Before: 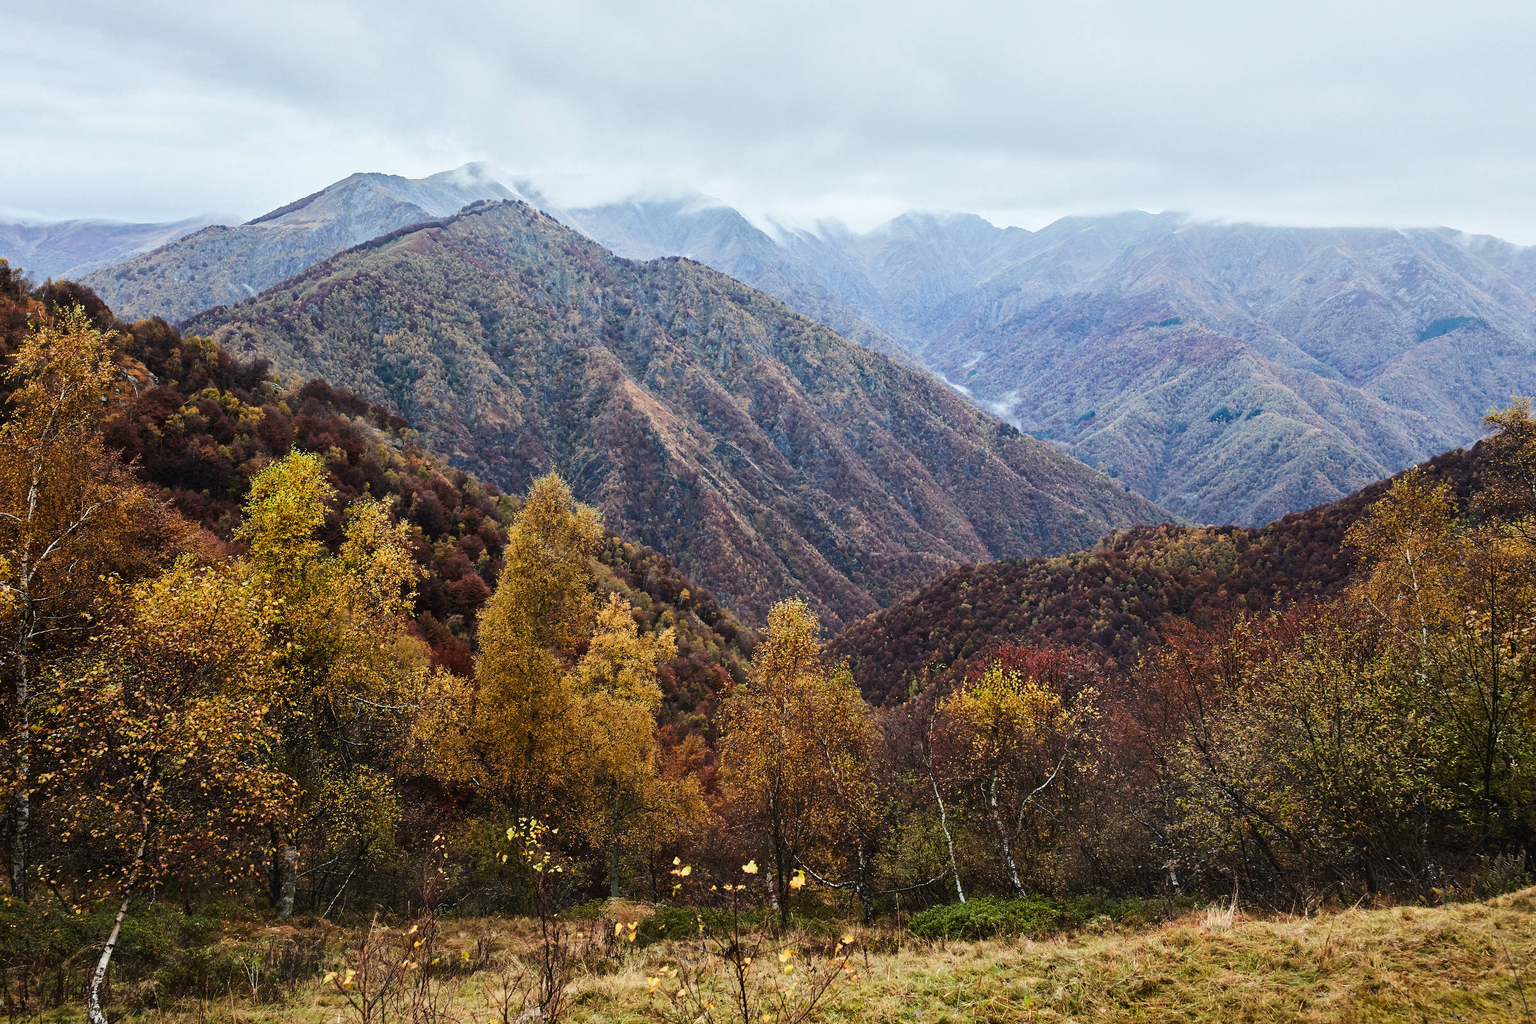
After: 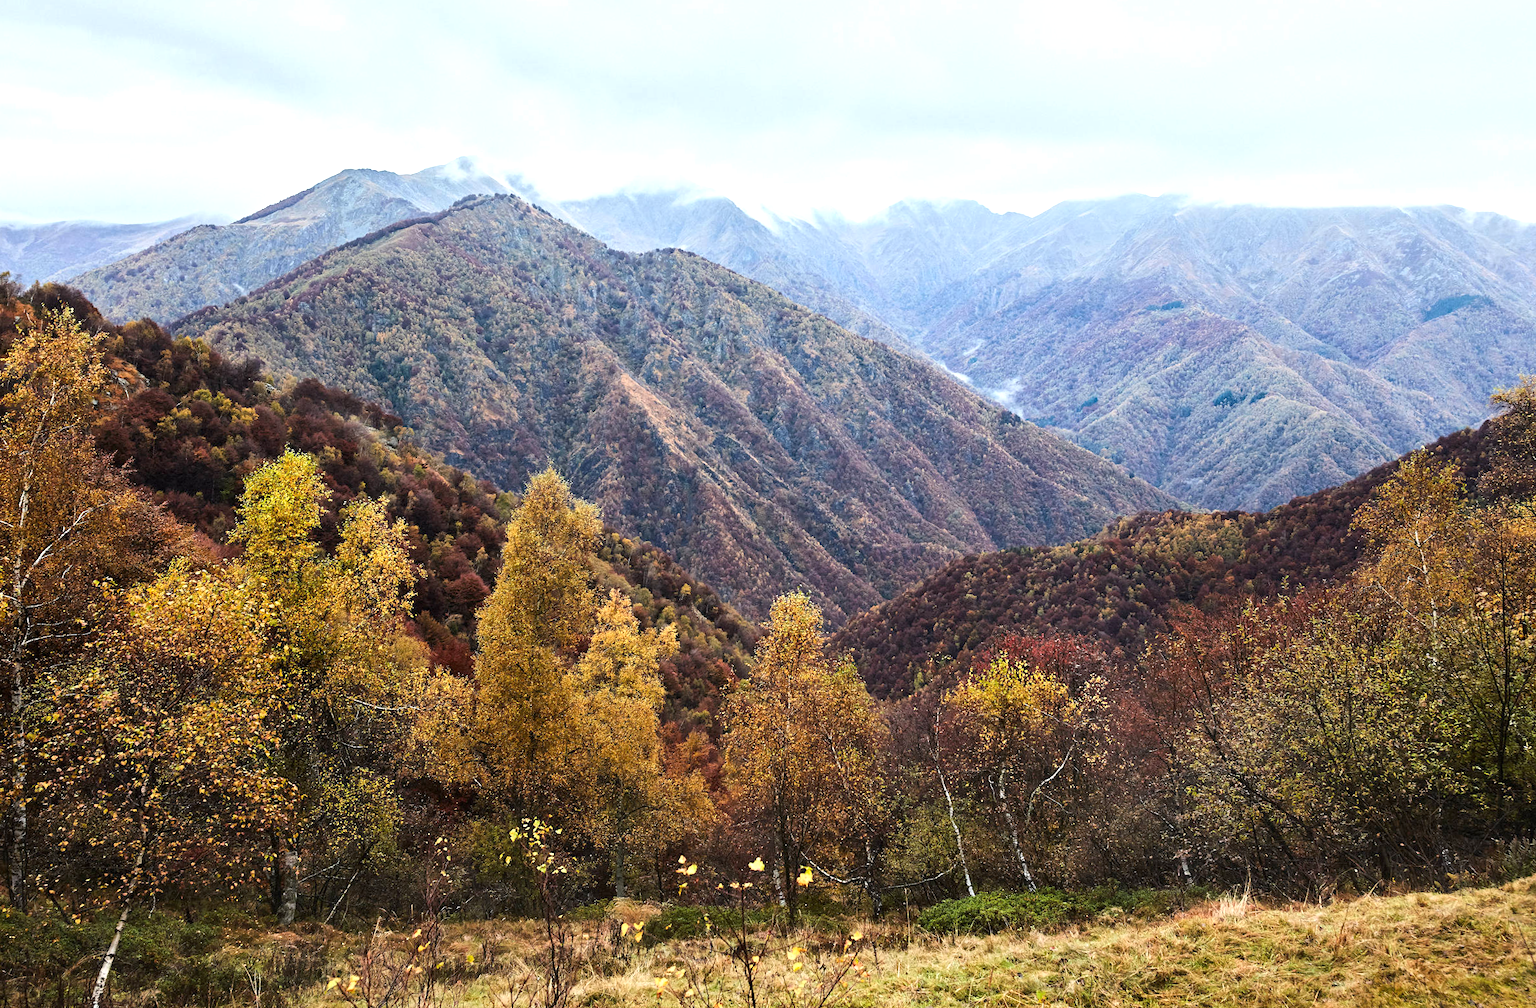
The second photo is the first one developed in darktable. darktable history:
rotate and perspective: rotation -1°, crop left 0.011, crop right 0.989, crop top 0.025, crop bottom 0.975
exposure: black level correction 0.001, exposure 0.5 EV, compensate exposure bias true, compensate highlight preservation false
